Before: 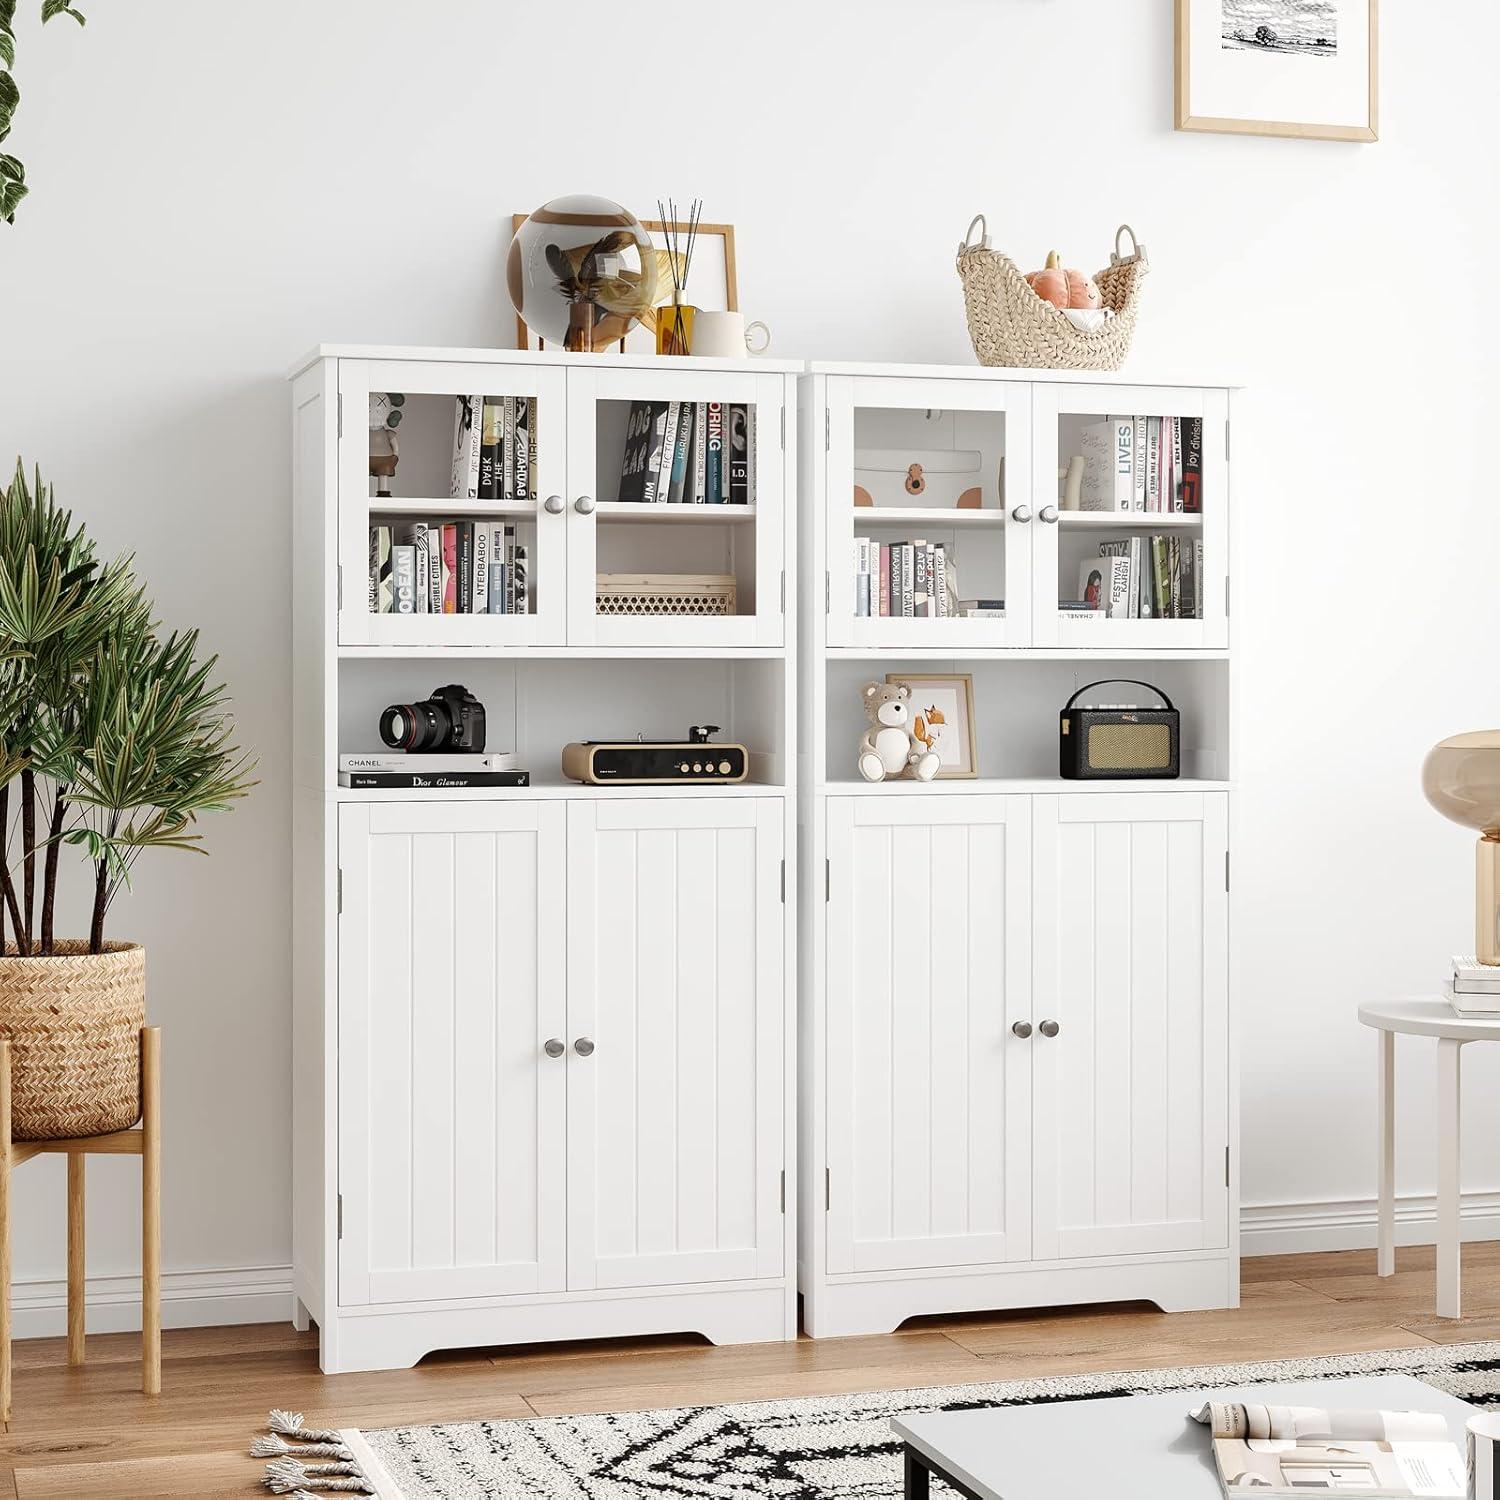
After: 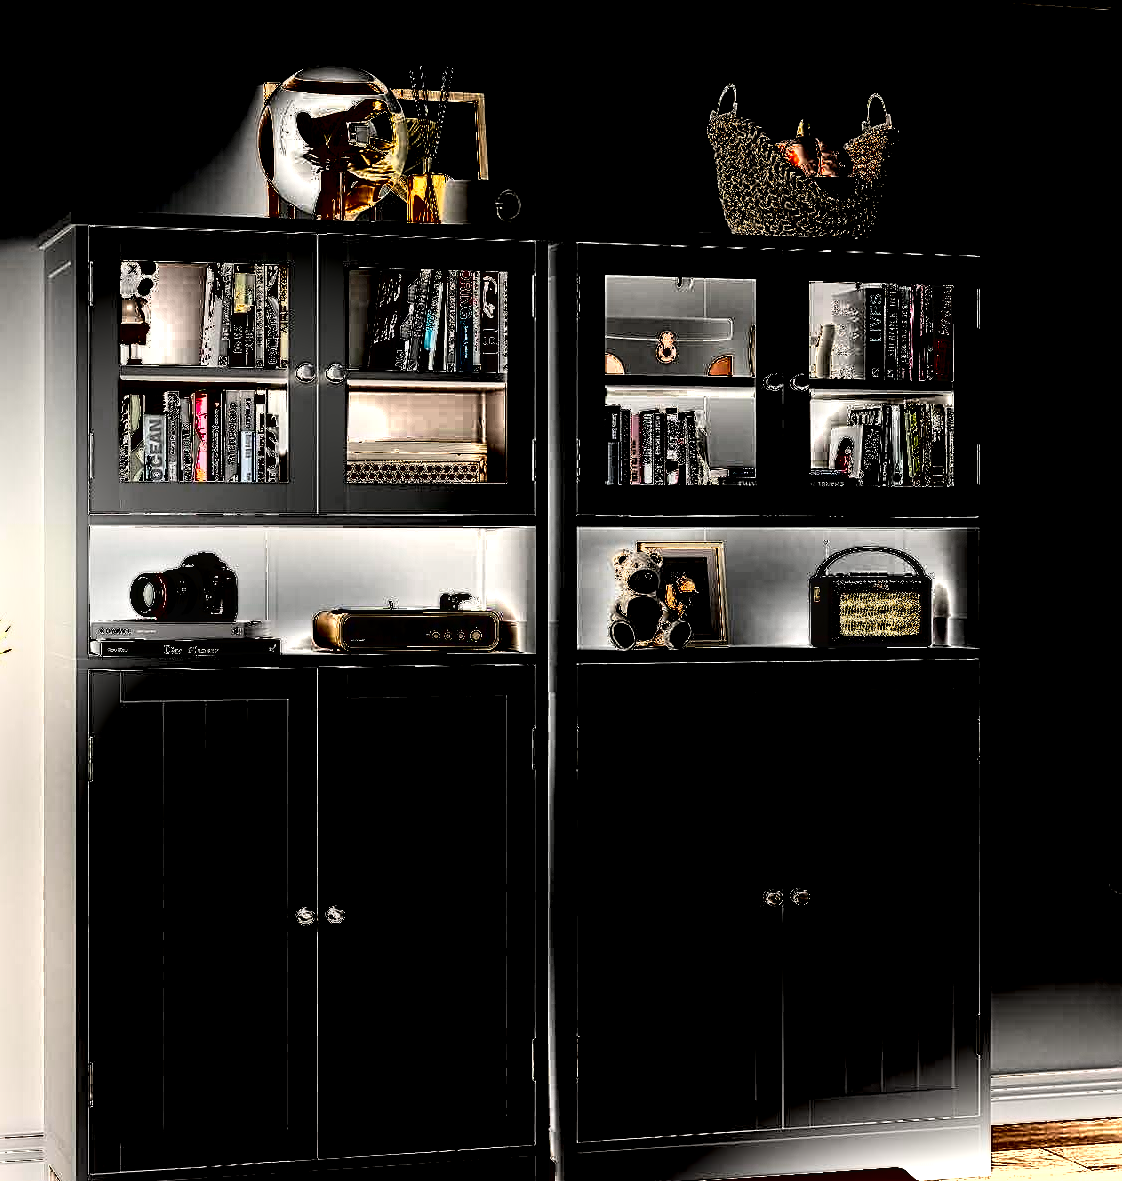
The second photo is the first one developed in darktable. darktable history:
sharpen: on, module defaults
local contrast: highlights 103%, shadows 97%, detail 120%, midtone range 0.2
shadows and highlights: radius 128.28, shadows 30.39, highlights -31, low approximation 0.01, soften with gaussian
contrast brightness saturation: contrast 0.086, brightness -0.582, saturation 0.166
color balance rgb: perceptual saturation grading › global saturation -4.192%, perceptual brilliance grading › highlights 19.405%, perceptual brilliance grading › mid-tones 20.613%, perceptual brilliance grading › shadows -20.199%, global vibrance 2.653%
crop: left 16.629%, top 8.811%, right 8.429%, bottom 12.429%
exposure: black level correction 0, exposure 1.442 EV, compensate exposure bias true, compensate highlight preservation false
